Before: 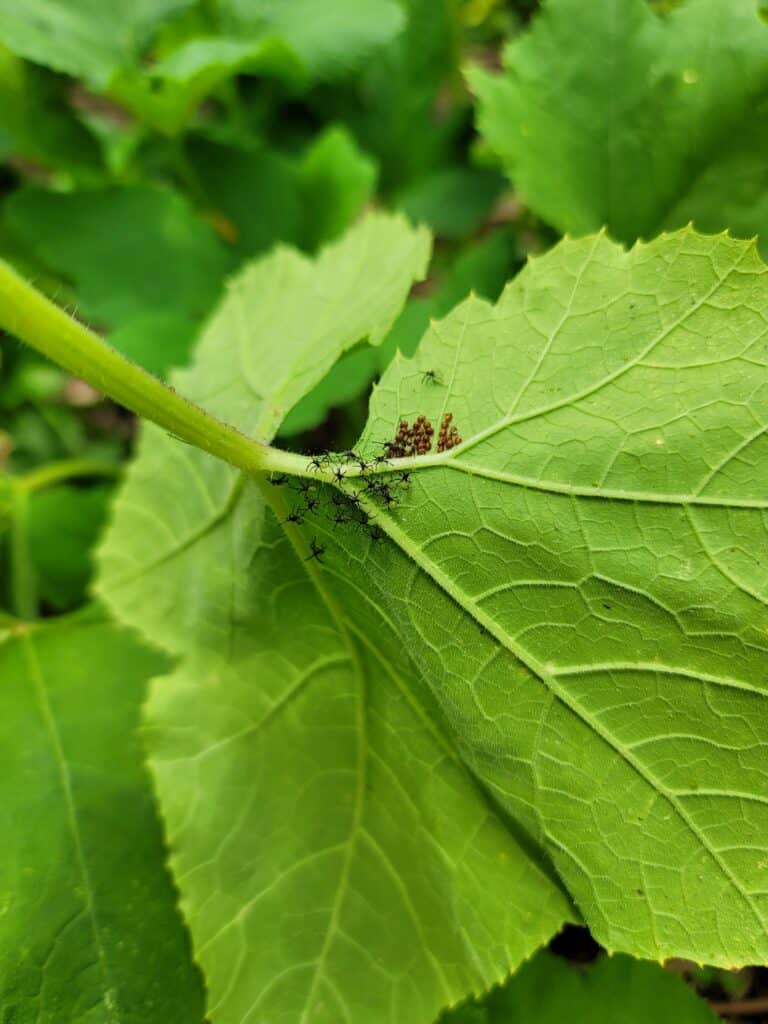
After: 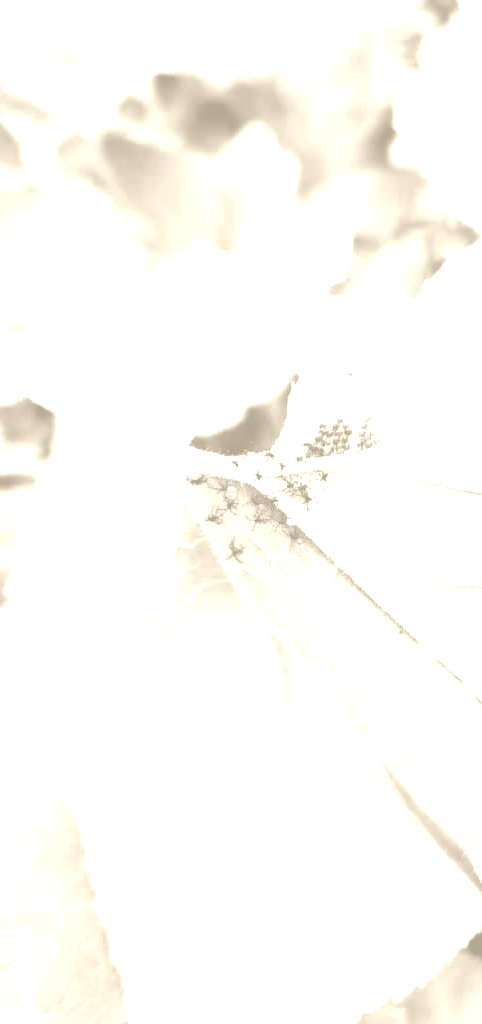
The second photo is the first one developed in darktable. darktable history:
color zones: curves: ch0 [(0, 0.554) (0.146, 0.662) (0.293, 0.86) (0.503, 0.774) (0.637, 0.106) (0.74, 0.072) (0.866, 0.488) (0.998, 0.569)]; ch1 [(0, 0) (0.143, 0) (0.286, 0) (0.429, 0) (0.571, 0) (0.714, 0) (0.857, 0)]
crop: left 10.644%, right 26.528%
colorize: hue 36°, saturation 71%, lightness 80.79%
